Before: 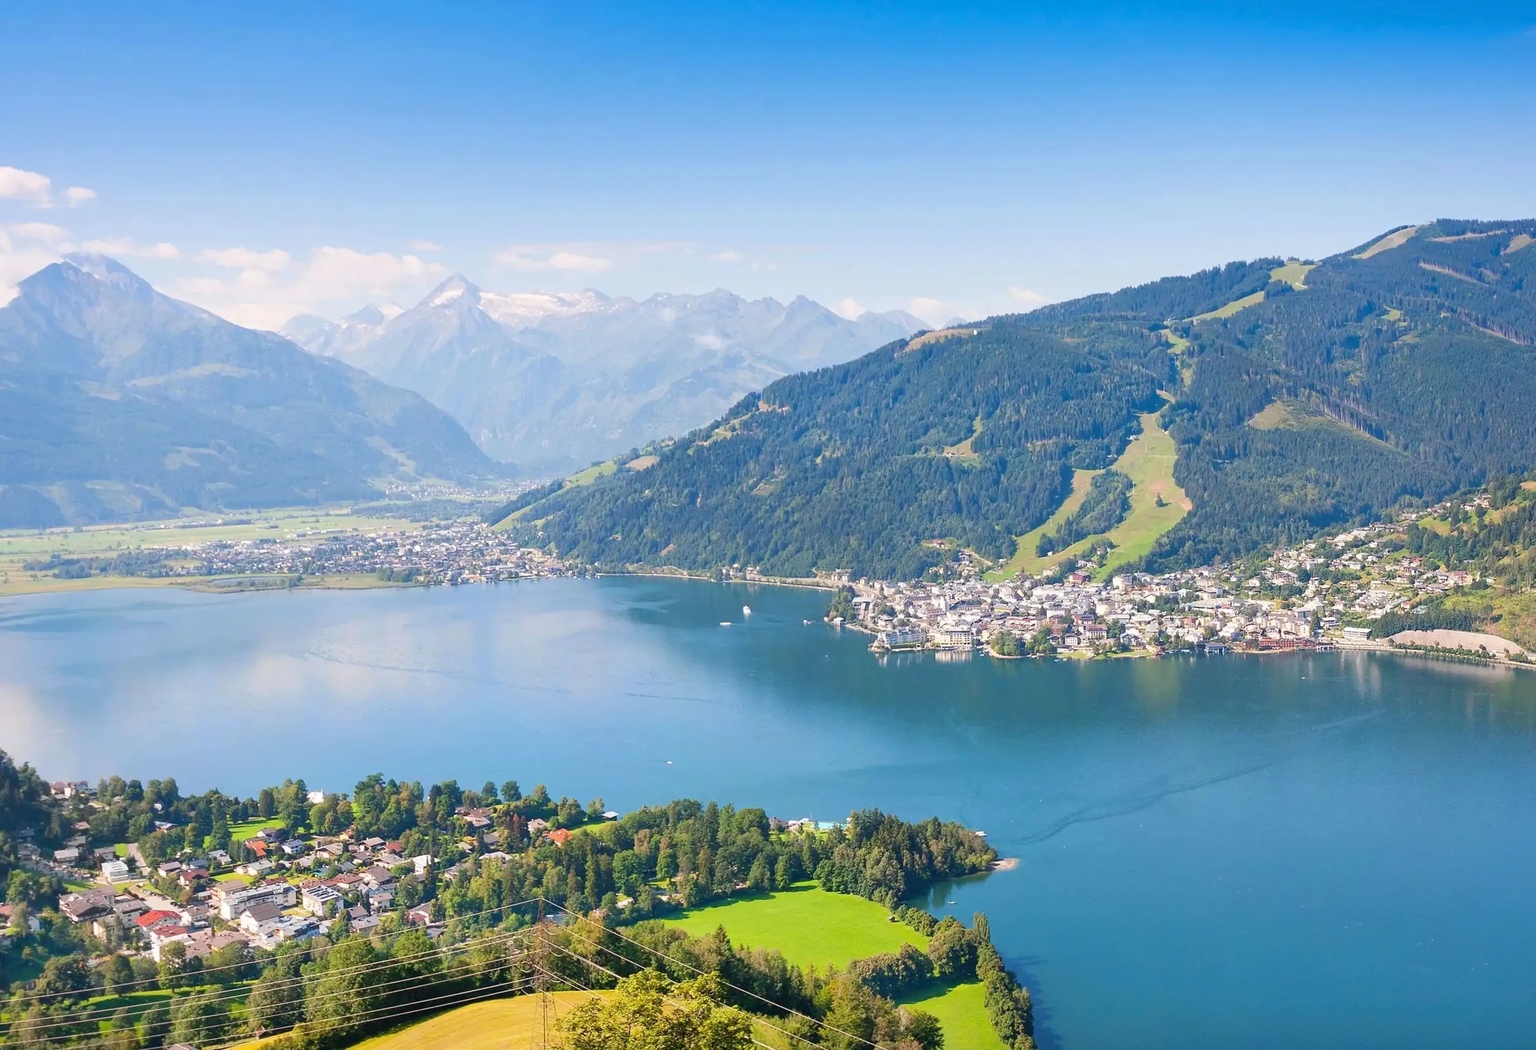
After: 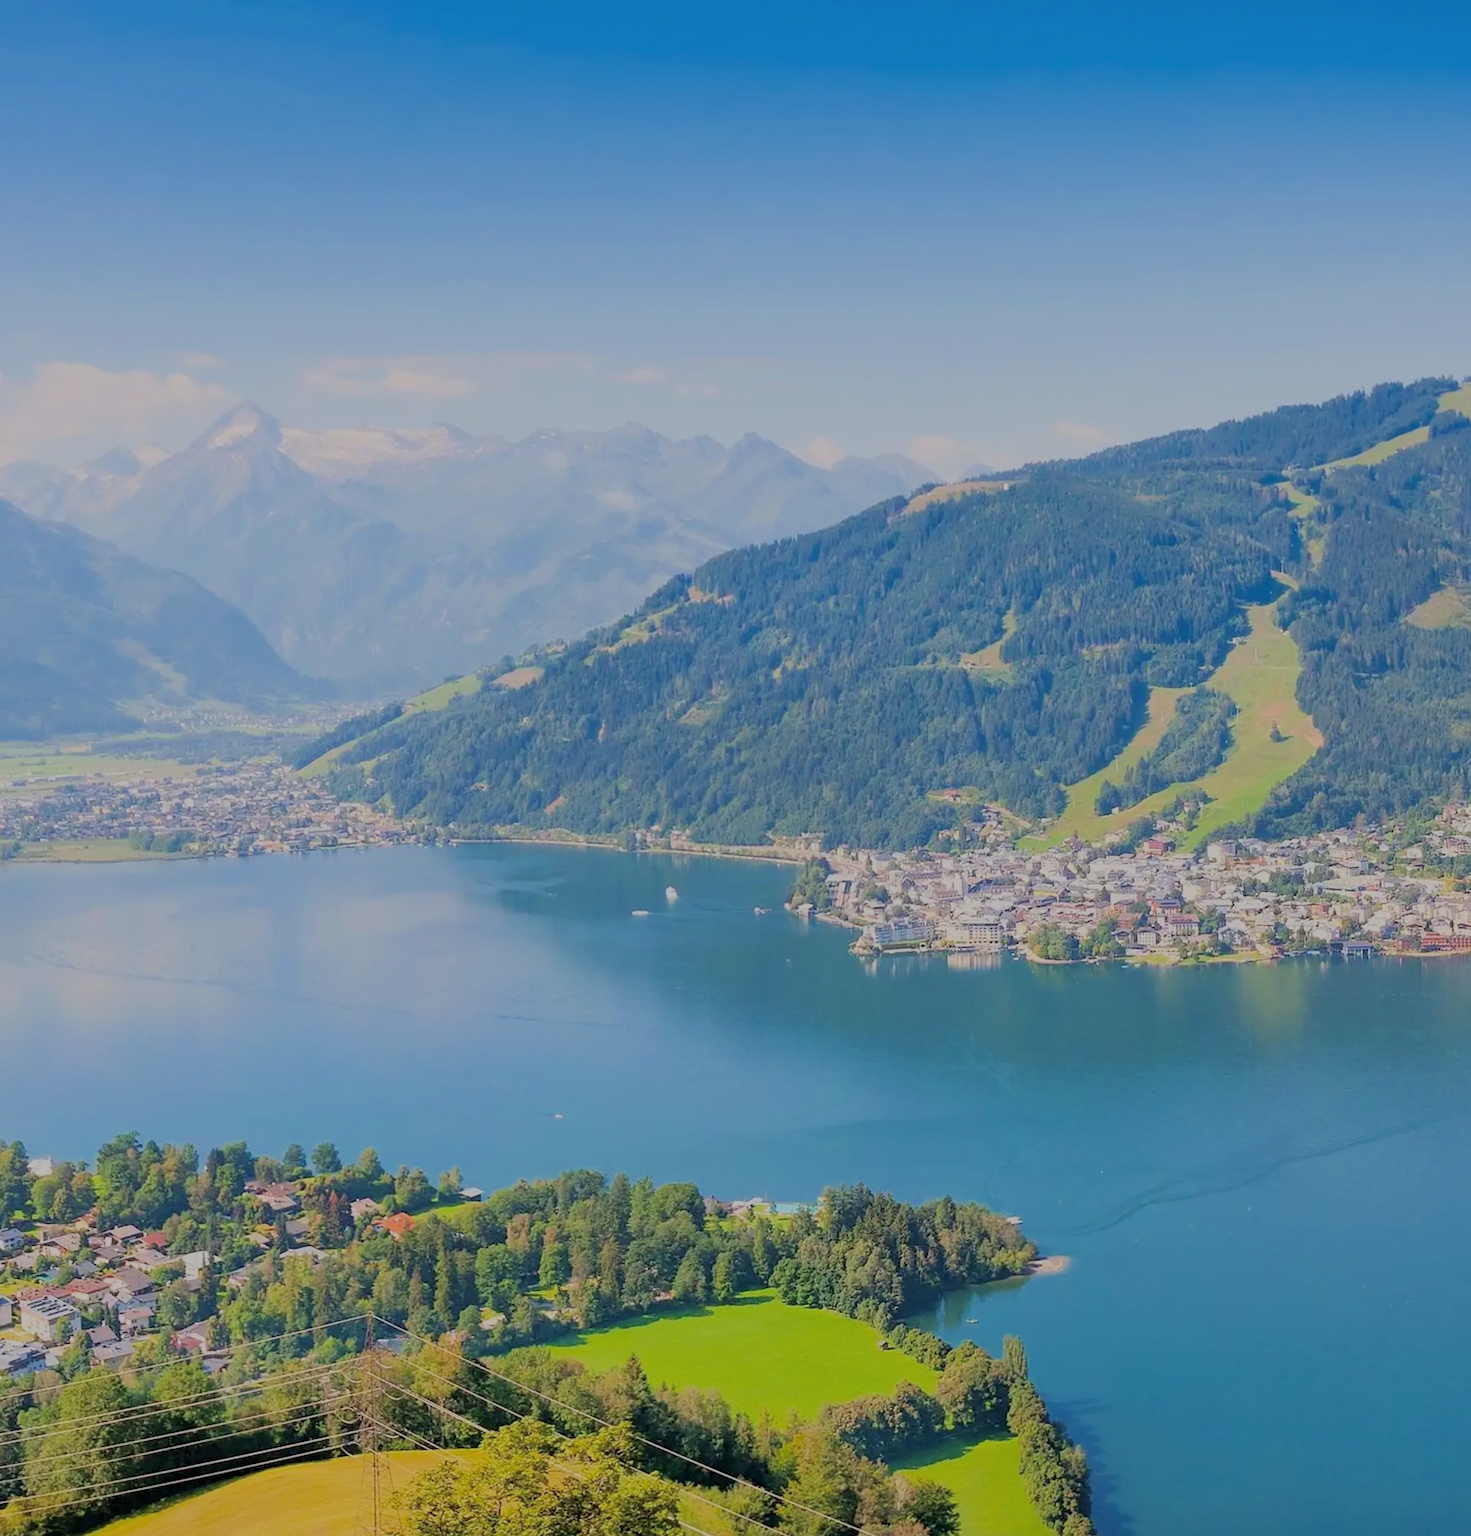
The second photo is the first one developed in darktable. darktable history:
crop and rotate: left 18.798%, right 15.75%
filmic rgb: black relative exposure -7.04 EV, white relative exposure 6.02 EV, target black luminance 0%, hardness 2.75, latitude 61.6%, contrast 0.692, highlights saturation mix 10.93%, shadows ↔ highlights balance -0.083%, color science v6 (2022)
color correction: highlights b* -0.03, saturation 0.976
